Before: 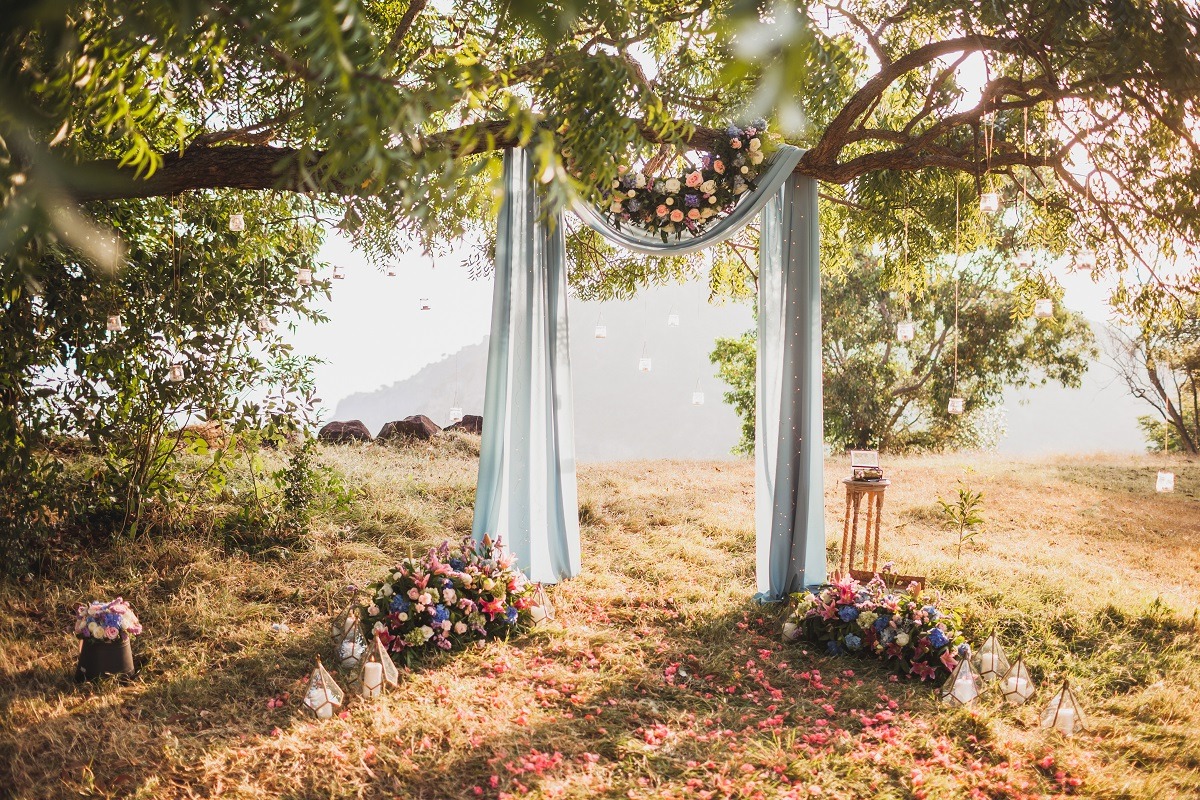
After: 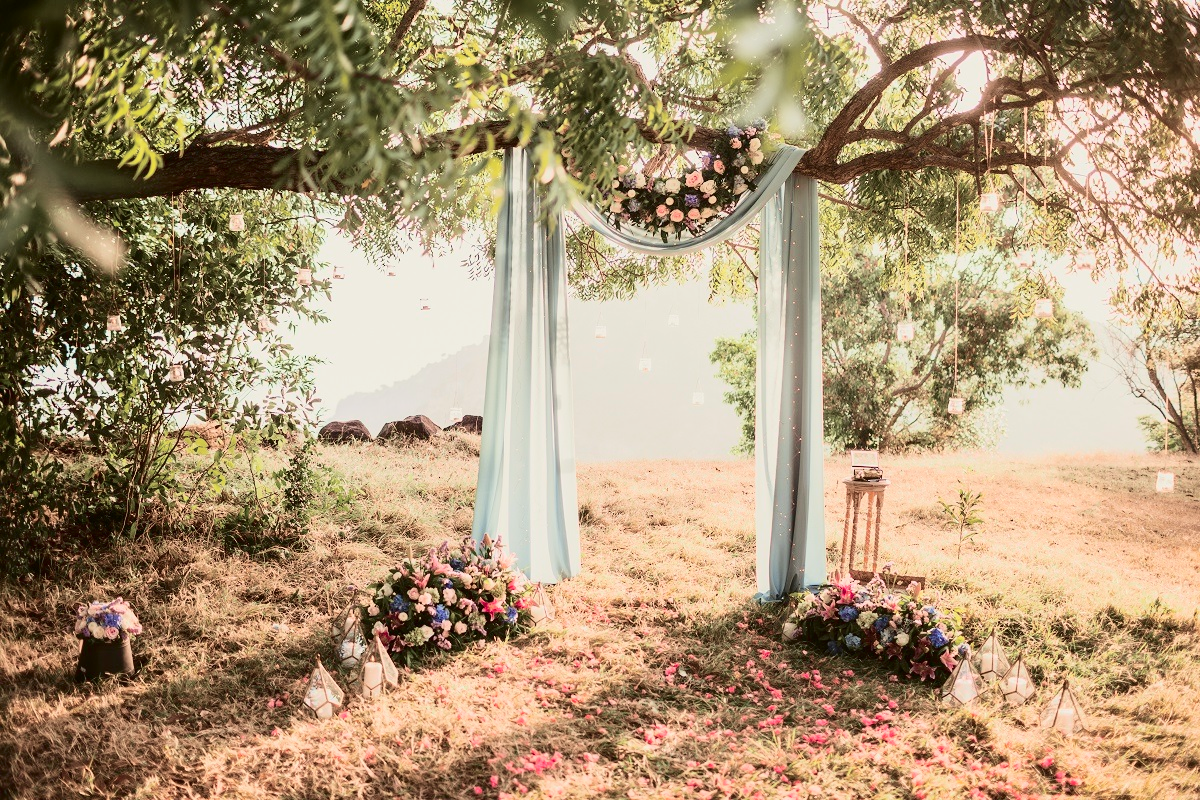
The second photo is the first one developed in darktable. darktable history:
tone curve: curves: ch0 [(0, 0) (0.049, 0.01) (0.154, 0.081) (0.491, 0.56) (0.739, 0.794) (0.992, 0.937)]; ch1 [(0, 0) (0.172, 0.123) (0.317, 0.272) (0.401, 0.422) (0.499, 0.497) (0.531, 0.54) (0.615, 0.603) (0.741, 0.783) (1, 1)]; ch2 [(0, 0) (0.411, 0.424) (0.462, 0.483) (0.544, 0.56) (0.686, 0.638) (1, 1)], color space Lab, independent channels, preserve colors none
exposure: exposure 0.178 EV, compensate highlight preservation false
